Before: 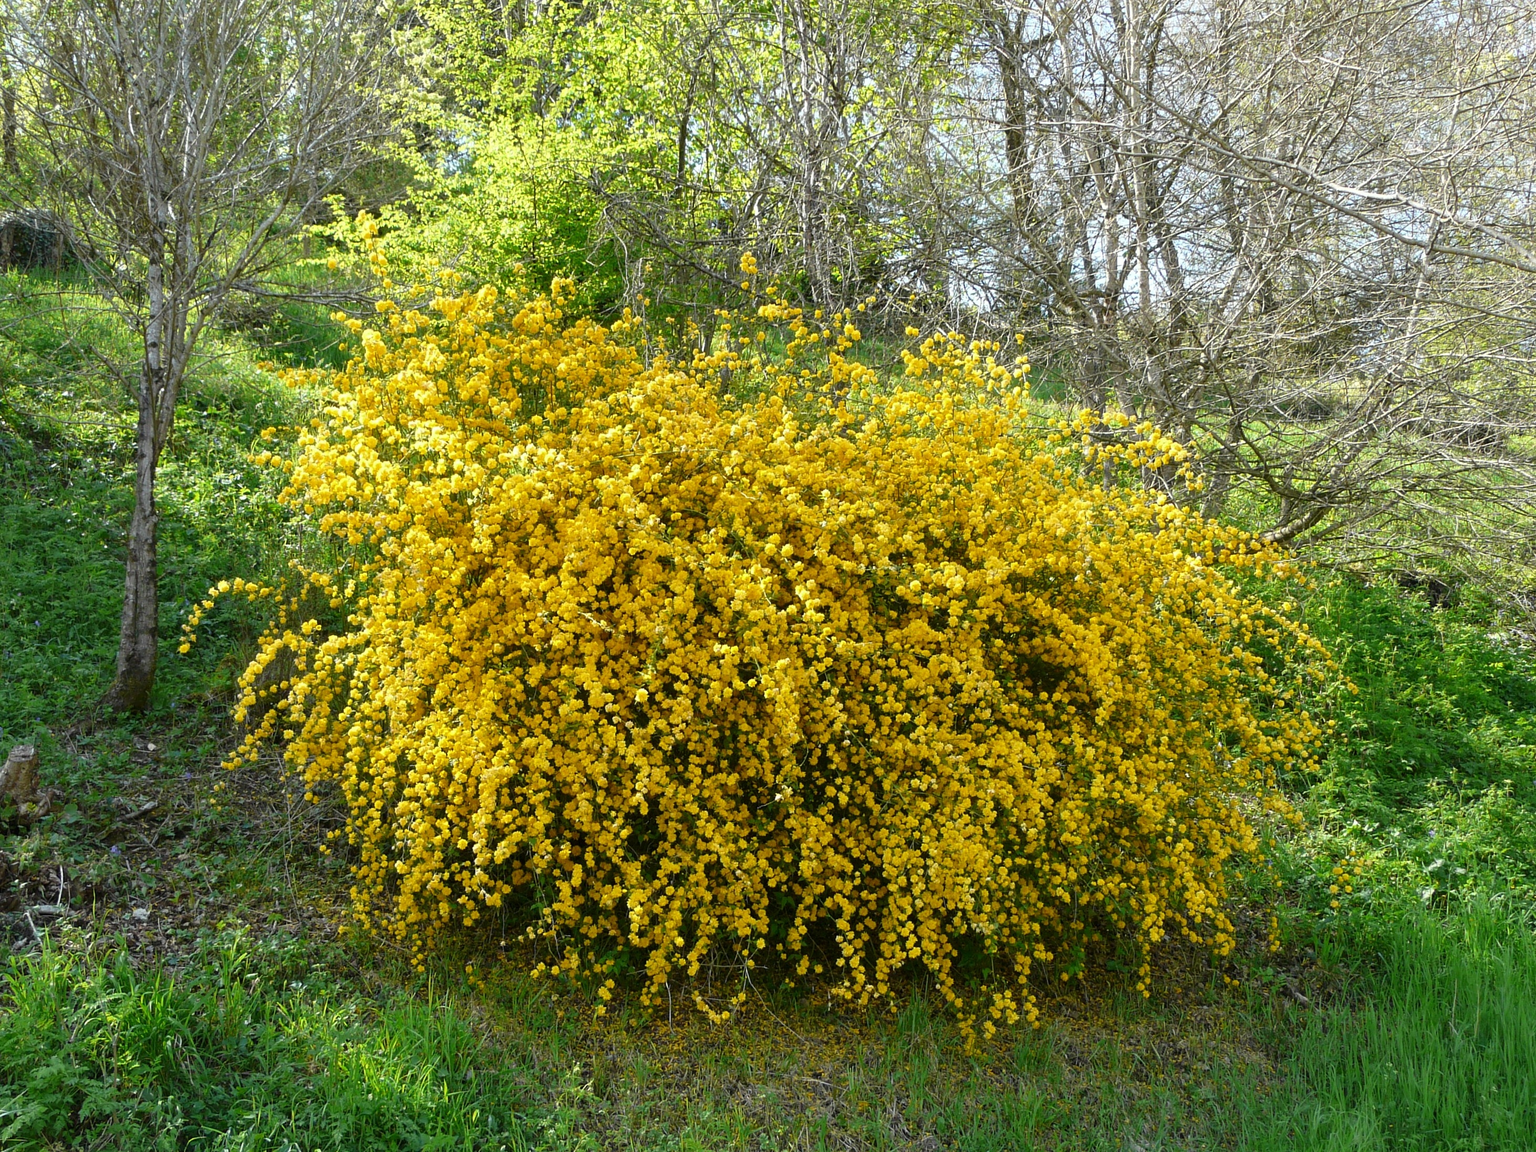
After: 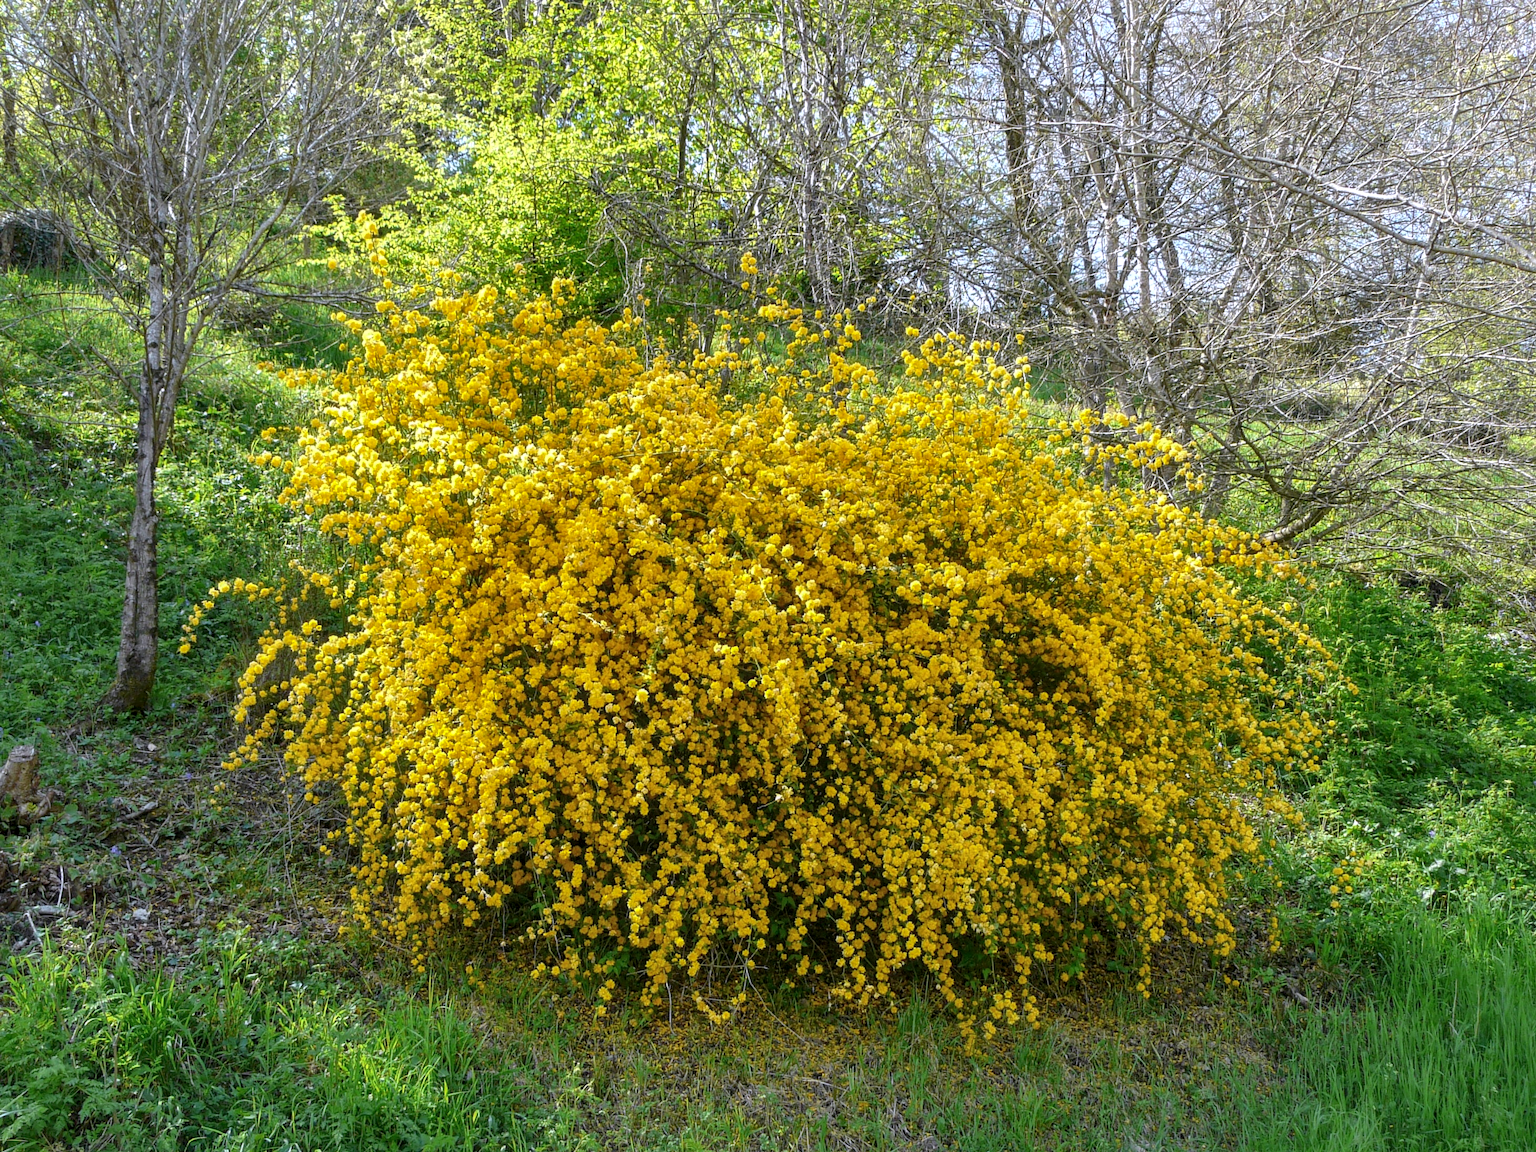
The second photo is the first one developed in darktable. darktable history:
shadows and highlights: on, module defaults
local contrast: on, module defaults
white balance: red 1.004, blue 1.096
